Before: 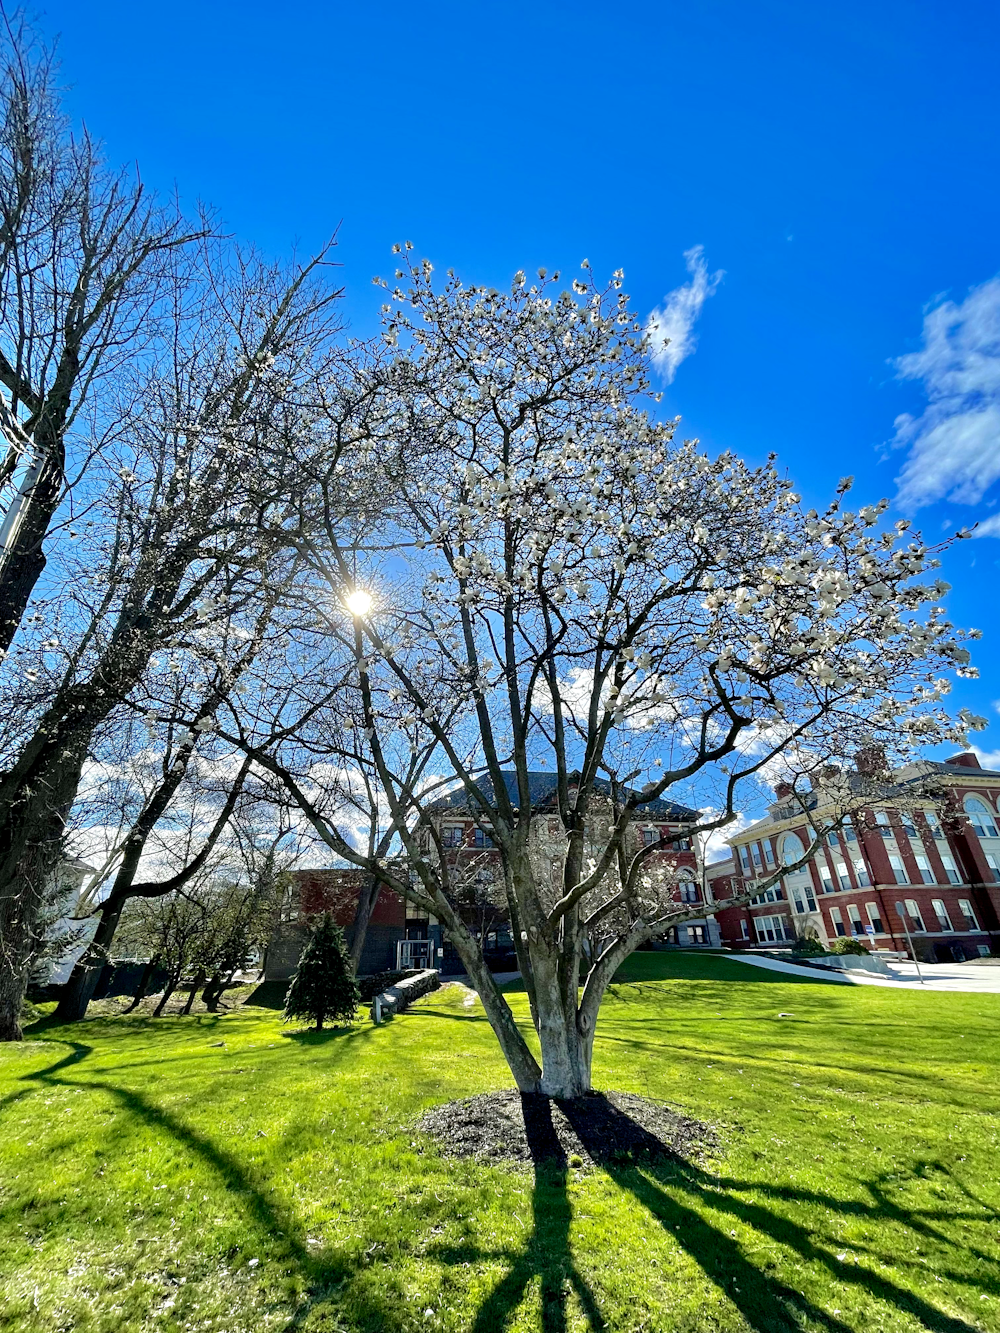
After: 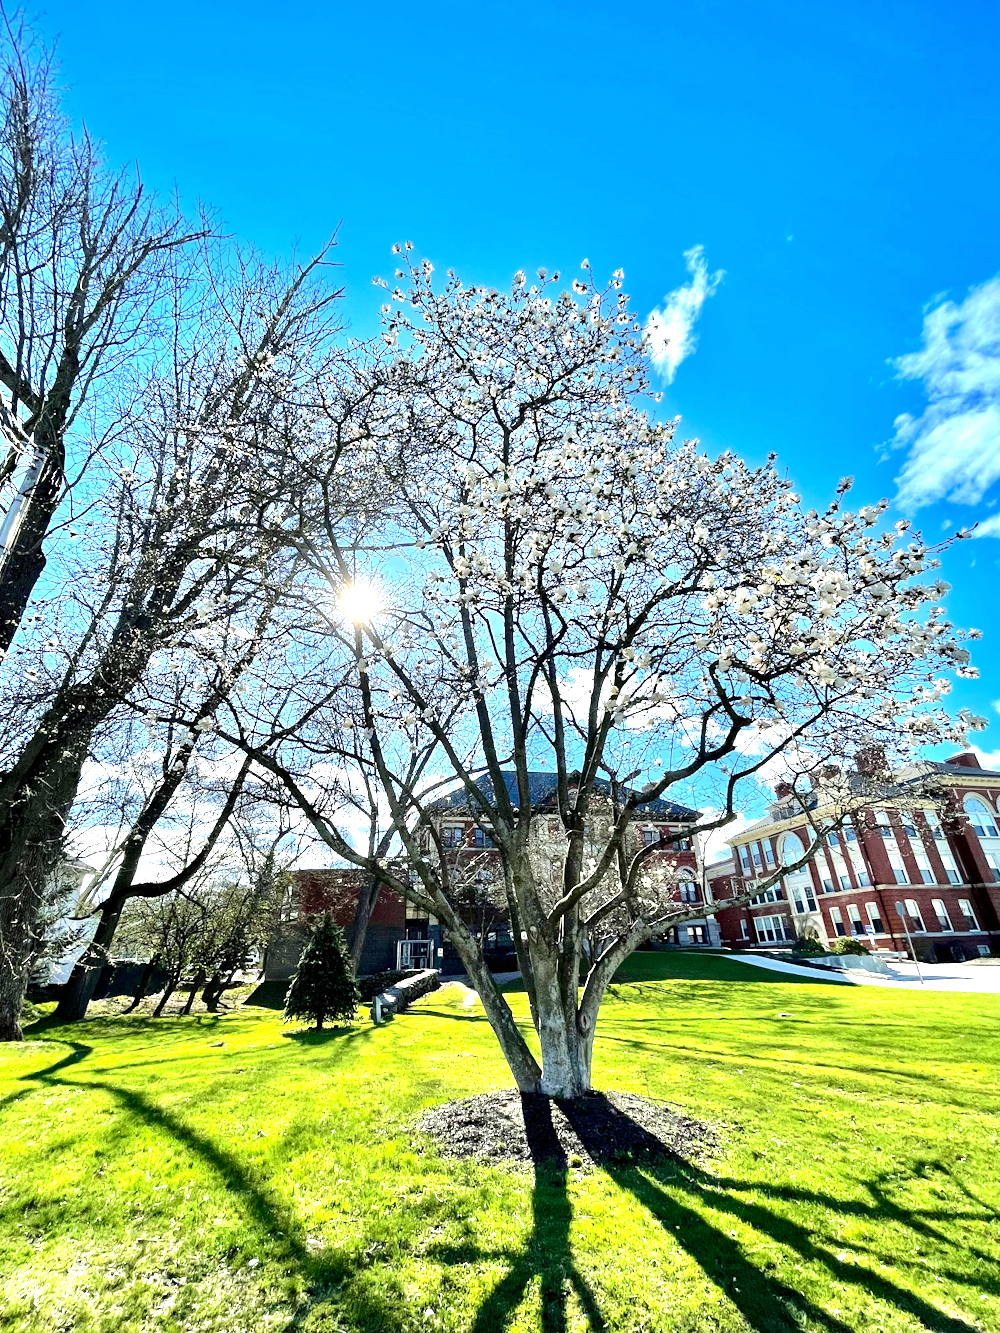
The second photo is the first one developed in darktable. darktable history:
exposure: black level correction 0, exposure 0.7 EV, compensate exposure bias true, compensate highlight preservation false
tone equalizer: -8 EV -0.417 EV, -7 EV -0.389 EV, -6 EV -0.333 EV, -5 EV -0.222 EV, -3 EV 0.222 EV, -2 EV 0.333 EV, -1 EV 0.389 EV, +0 EV 0.417 EV, edges refinement/feathering 500, mask exposure compensation -1.57 EV, preserve details no
